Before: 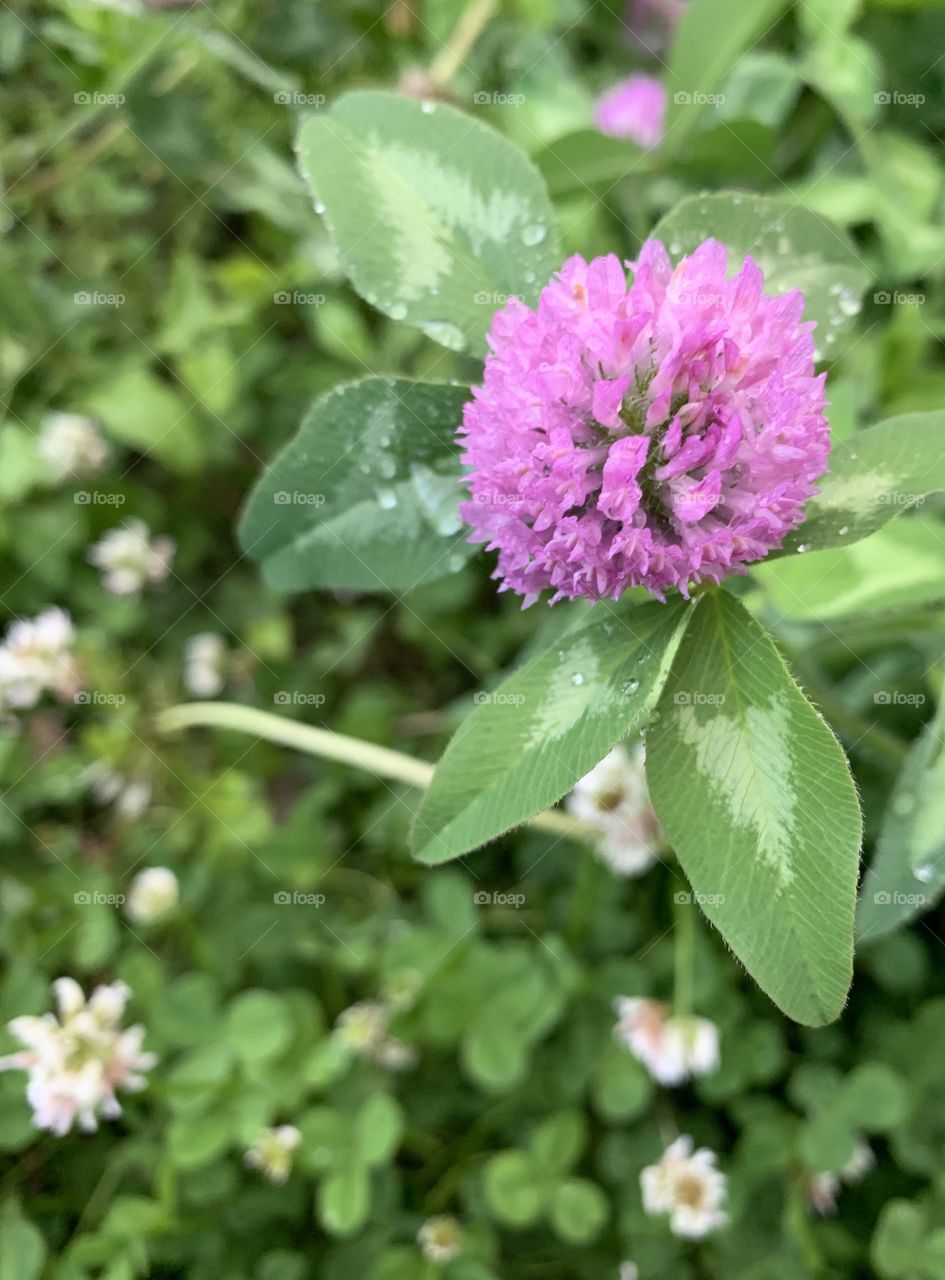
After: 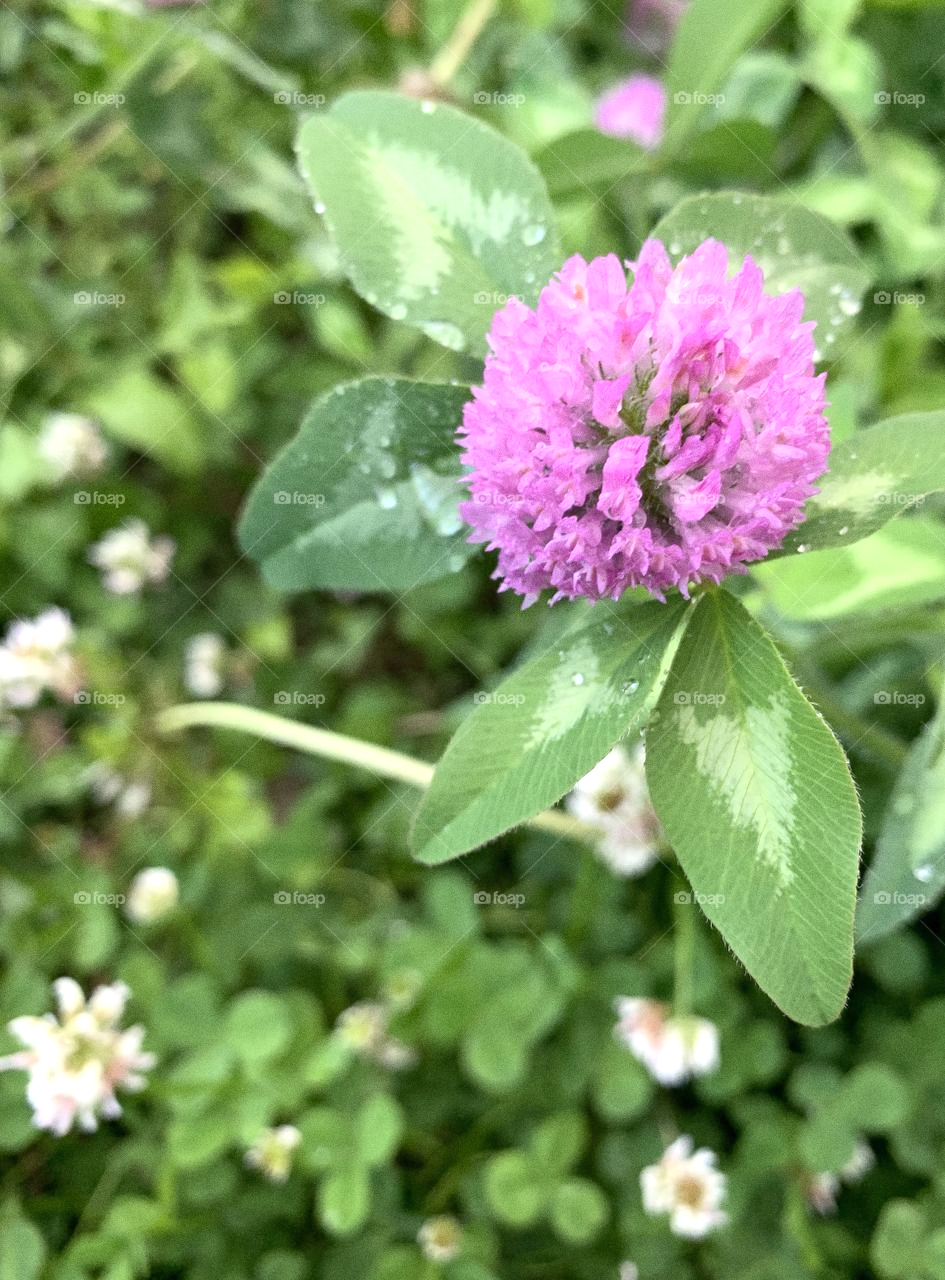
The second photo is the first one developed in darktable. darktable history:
exposure: exposure 0.376 EV, compensate highlight preservation false
grain: coarseness 0.47 ISO
